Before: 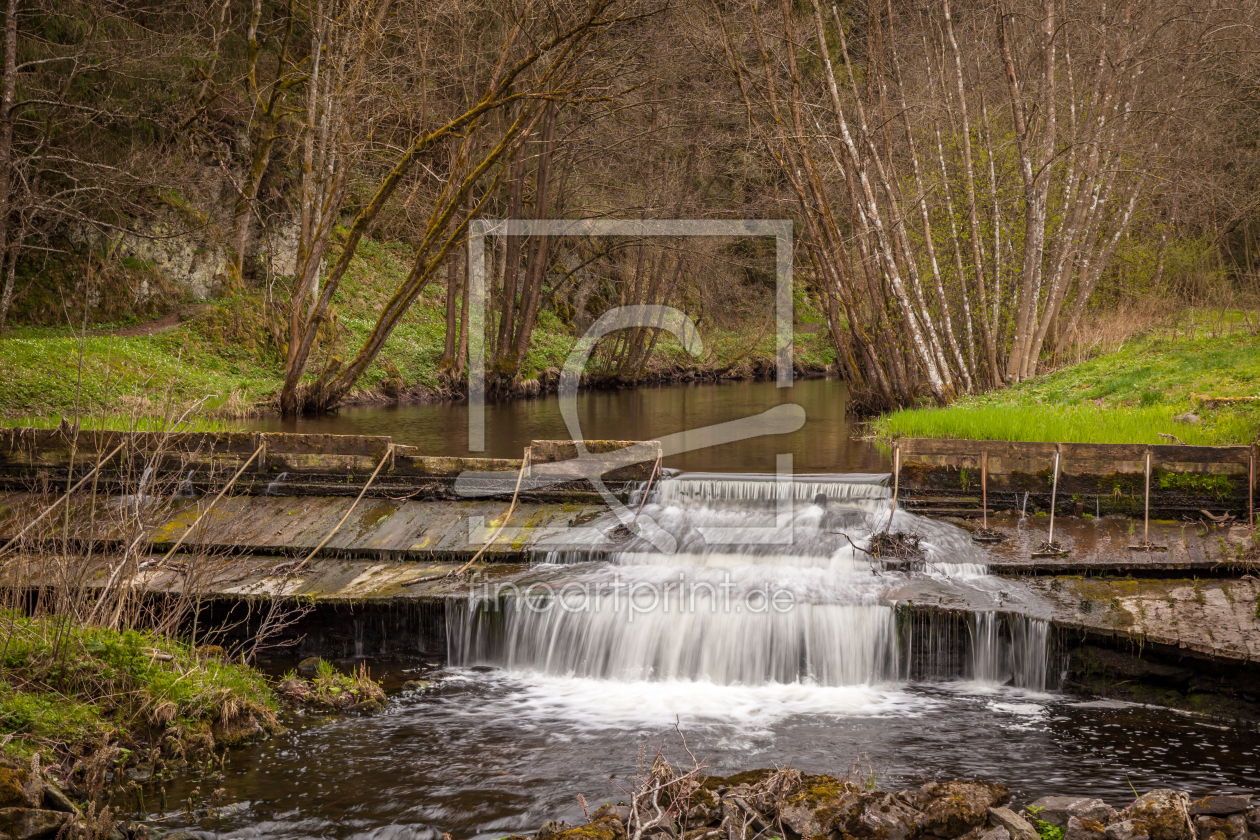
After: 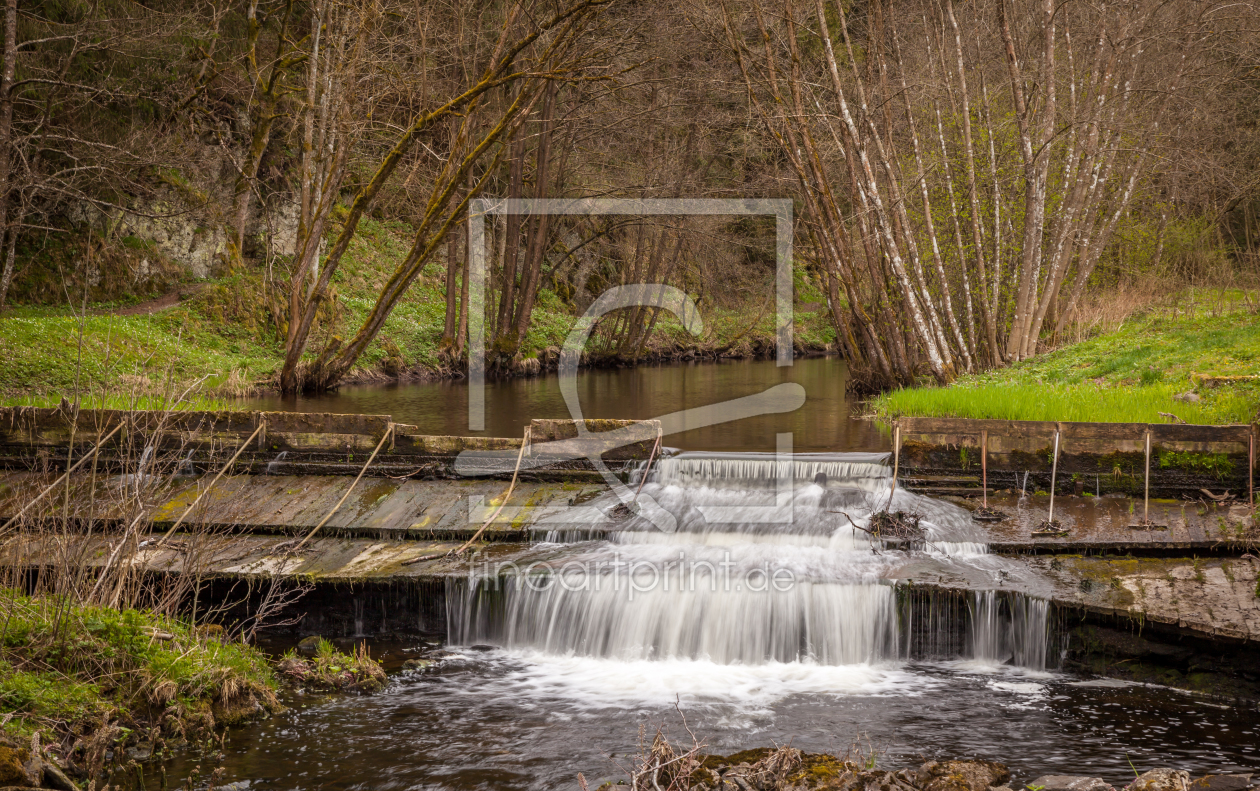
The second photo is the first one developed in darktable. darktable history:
crop and rotate: top 2.568%, bottom 3.202%
